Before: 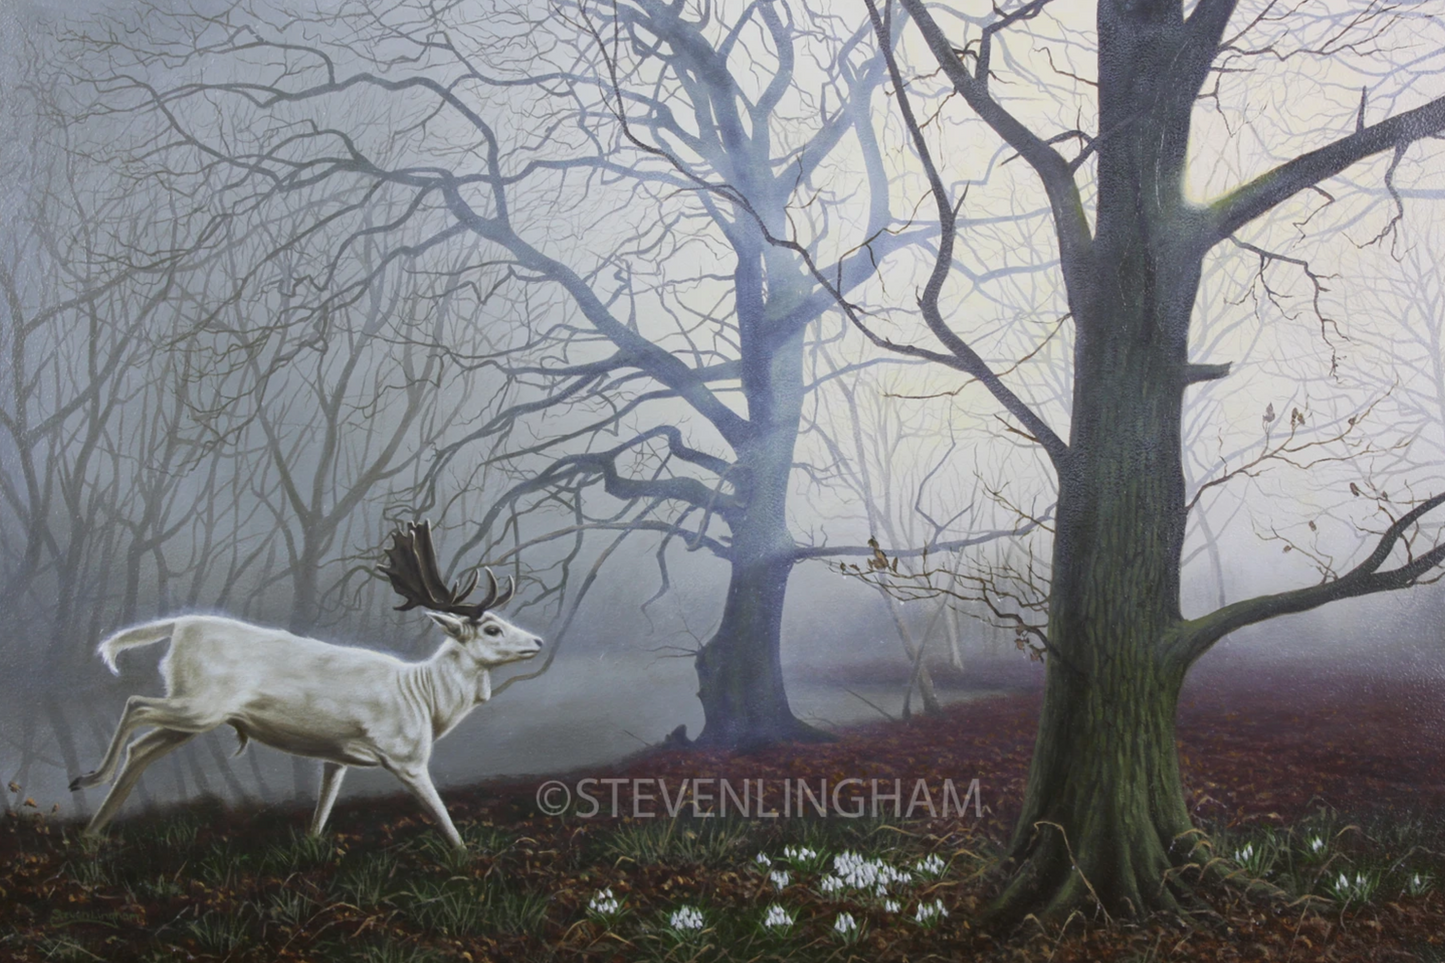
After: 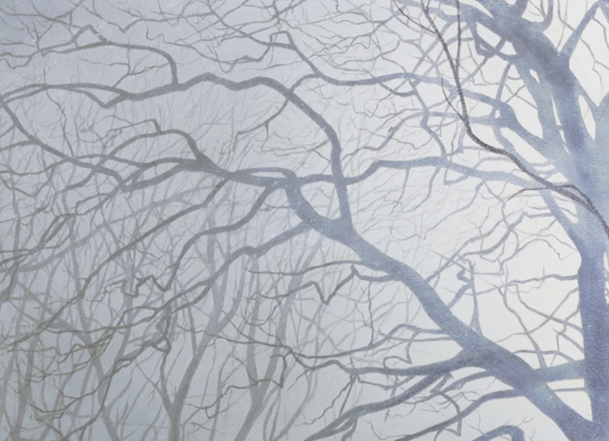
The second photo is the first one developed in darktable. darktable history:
crop and rotate: left 10.933%, top 0.097%, right 46.912%, bottom 54.023%
tone curve: curves: ch0 [(0, 0) (0.003, 0.012) (0.011, 0.015) (0.025, 0.023) (0.044, 0.036) (0.069, 0.047) (0.1, 0.062) (0.136, 0.1) (0.177, 0.15) (0.224, 0.219) (0.277, 0.3) (0.335, 0.401) (0.399, 0.49) (0.468, 0.569) (0.543, 0.641) (0.623, 0.73) (0.709, 0.806) (0.801, 0.88) (0.898, 0.939) (1, 1)], preserve colors none
color correction: highlights b* 0.016, saturation 0.776
